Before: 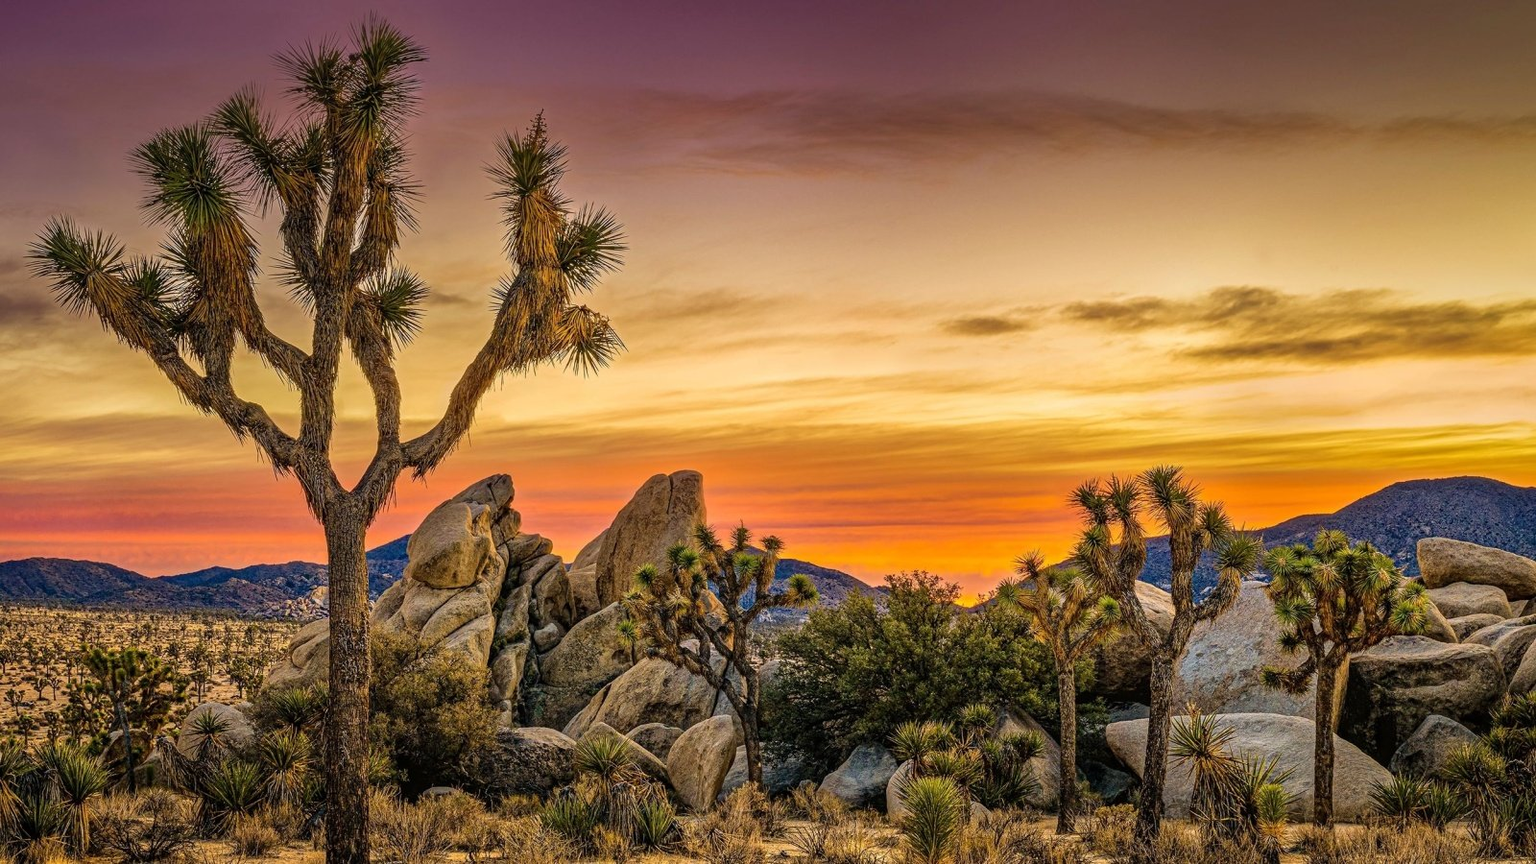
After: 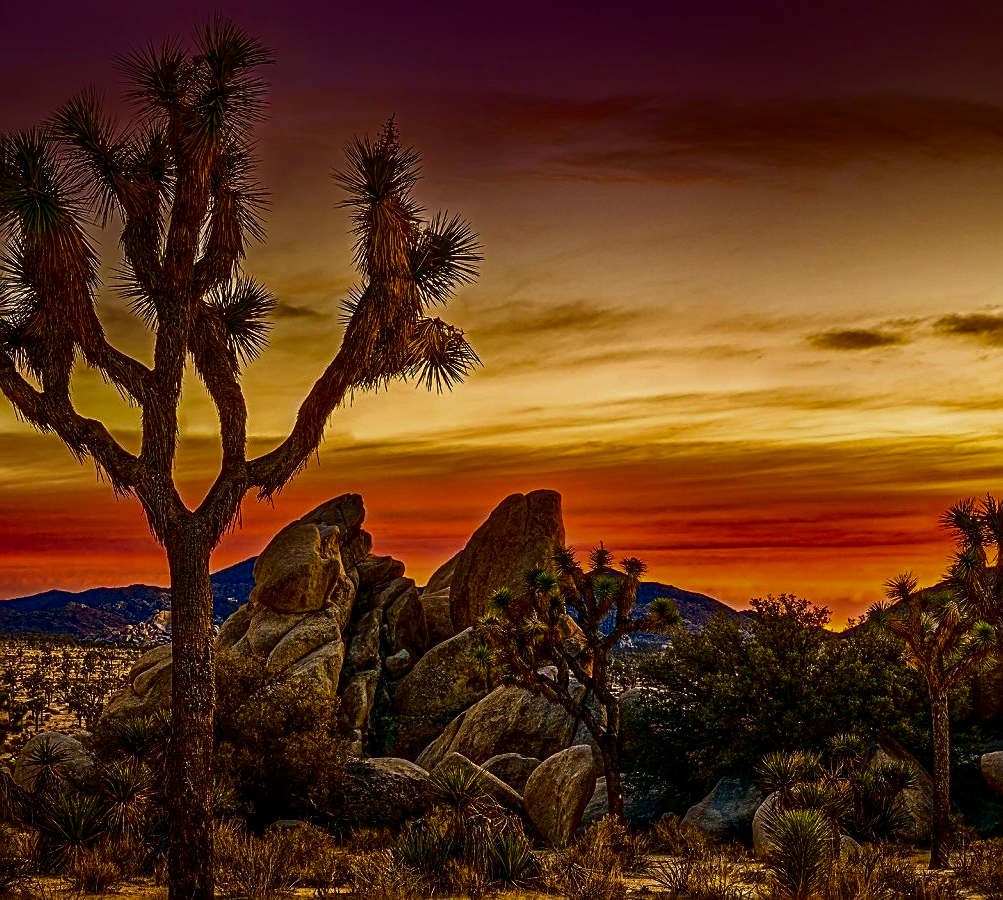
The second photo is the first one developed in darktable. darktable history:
crop: left 10.724%, right 26.574%
contrast brightness saturation: contrast 0.086, brightness -0.579, saturation 0.17
sharpen: on, module defaults
